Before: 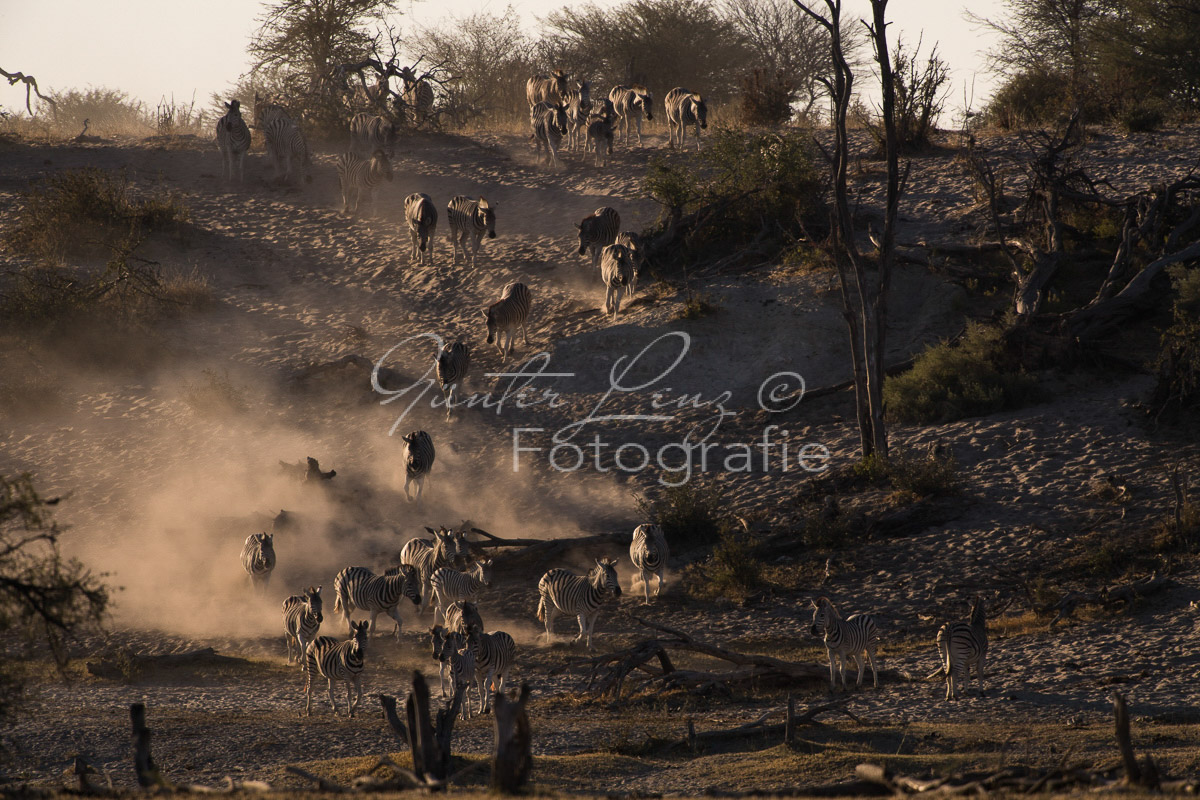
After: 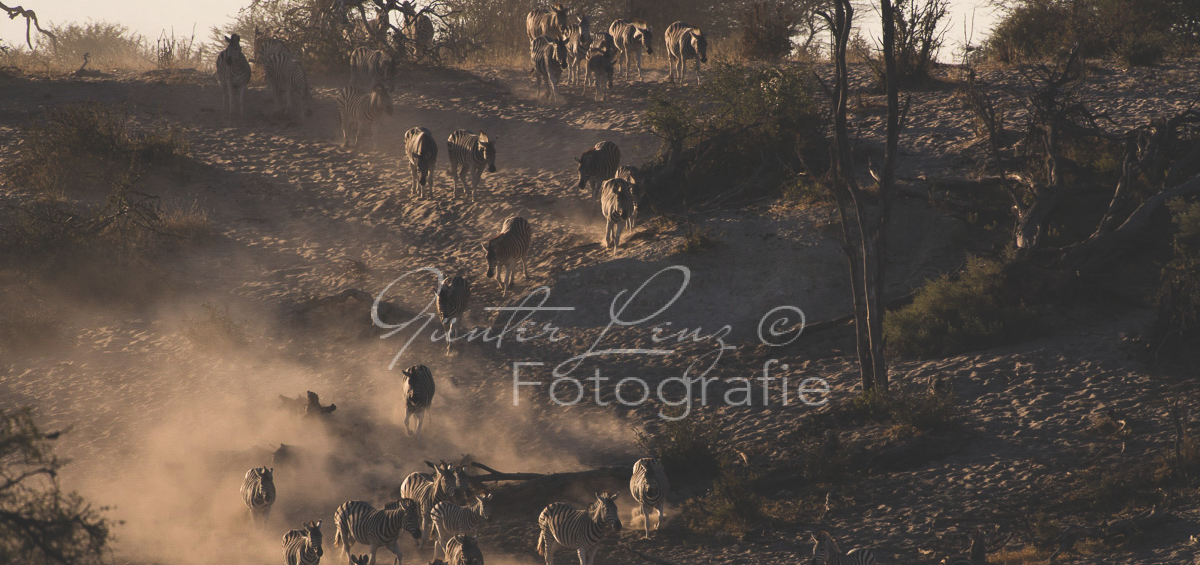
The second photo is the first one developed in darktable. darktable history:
exposure: black level correction -0.023, exposure -0.039 EV, compensate highlight preservation false
white balance: red 1.009, blue 0.985
crop and rotate: top 8.293%, bottom 20.996%
